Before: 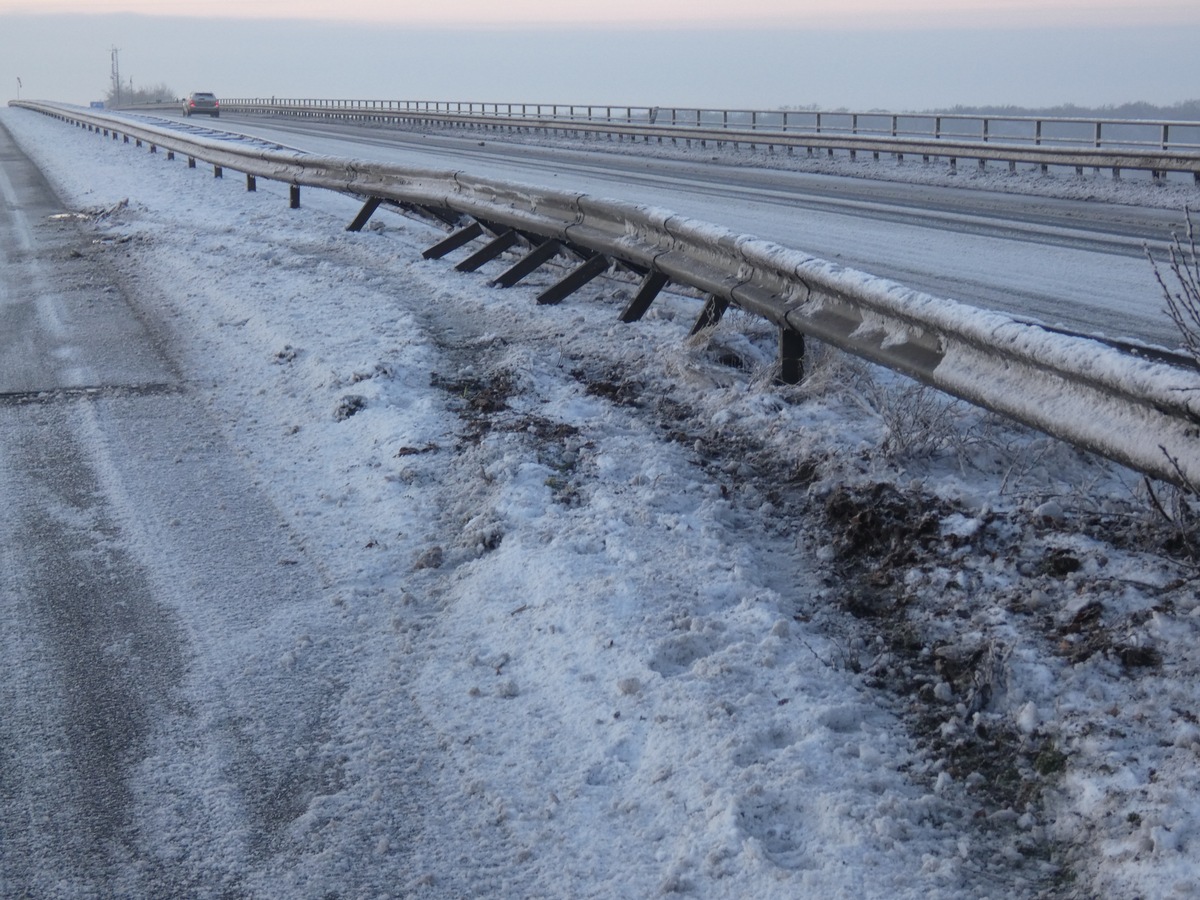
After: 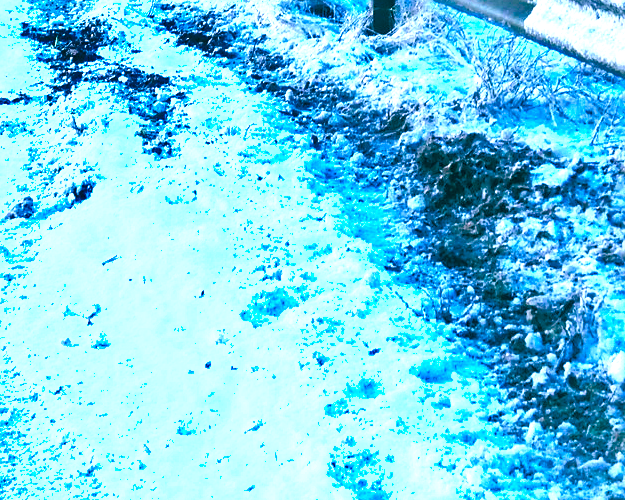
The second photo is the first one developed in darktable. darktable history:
exposure: black level correction 0, exposure 2.112 EV, compensate highlight preservation false
shadows and highlights: shadows 47.47, highlights -41.3, soften with gaussian
sharpen: radius 1.472, amount 0.397, threshold 1.31
crop: left 34.097%, top 38.993%, right 13.808%, bottom 5.434%
color balance rgb: highlights gain › chroma 0.205%, highlights gain › hue 331.06°, global offset › luminance -0.549%, global offset › chroma 0.902%, global offset › hue 173.14°, linear chroma grading › global chroma 49.91%, perceptual saturation grading › global saturation 30.291%, perceptual brilliance grading › global brilliance 11.349%, global vibrance 31.245%
color calibration: gray › normalize channels true, illuminant as shot in camera, x 0.358, y 0.373, temperature 4628.91 K, gamut compression 0.006
